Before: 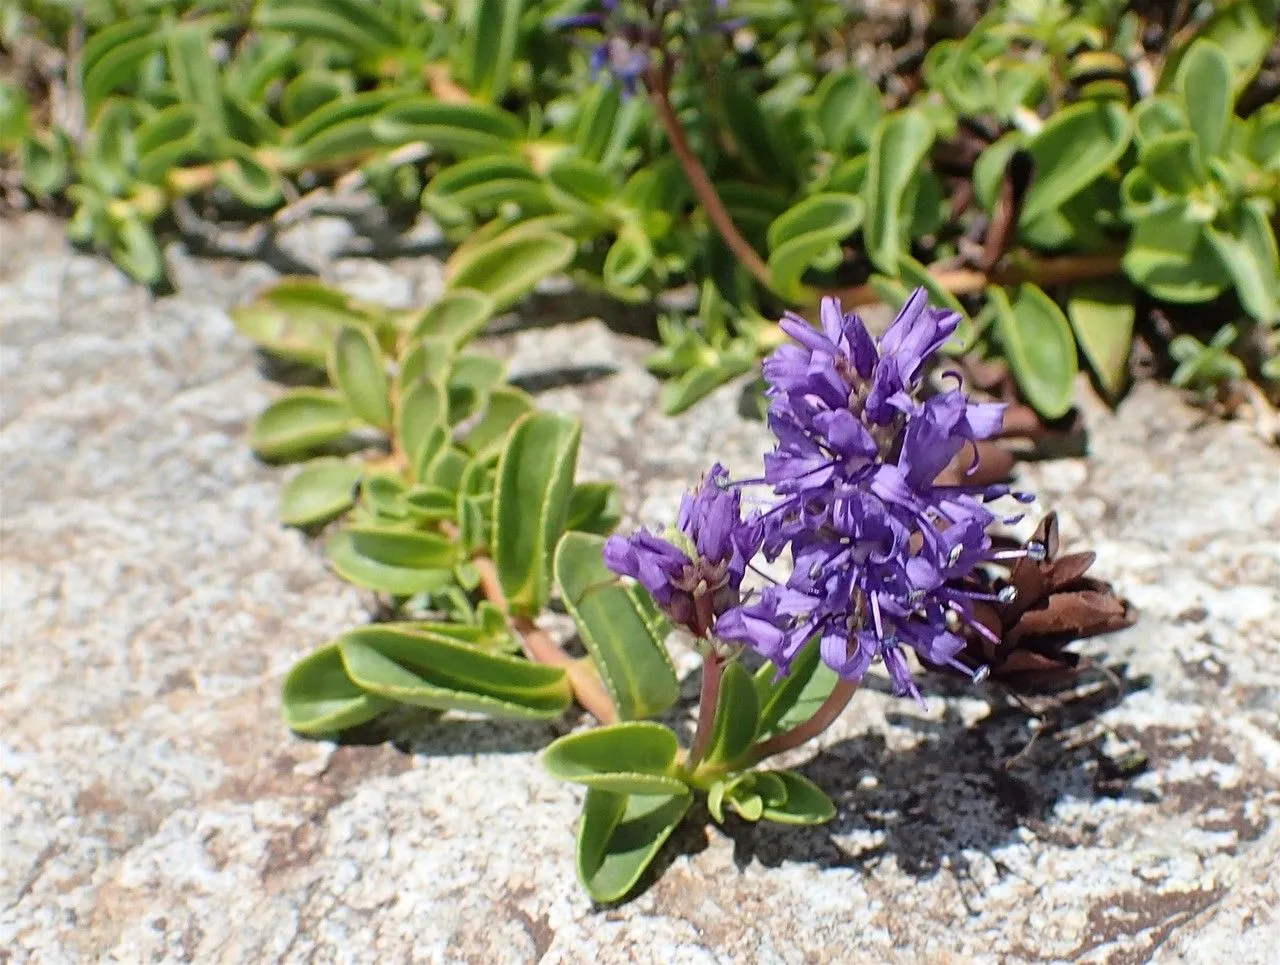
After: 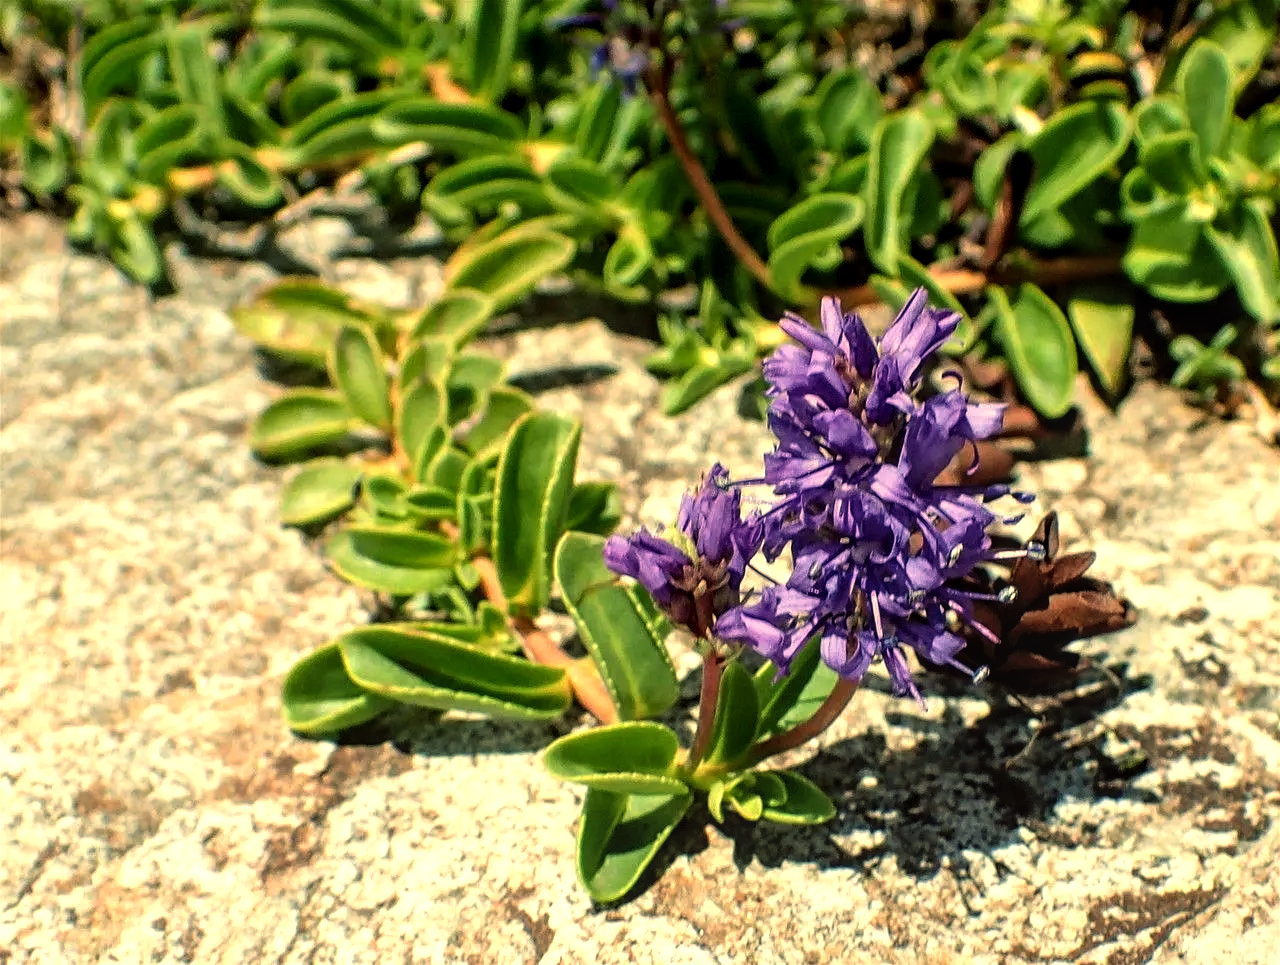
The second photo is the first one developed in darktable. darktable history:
color balance: mode lift, gamma, gain (sRGB), lift [1.014, 0.966, 0.918, 0.87], gamma [0.86, 0.734, 0.918, 0.976], gain [1.063, 1.13, 1.063, 0.86]
local contrast: on, module defaults
